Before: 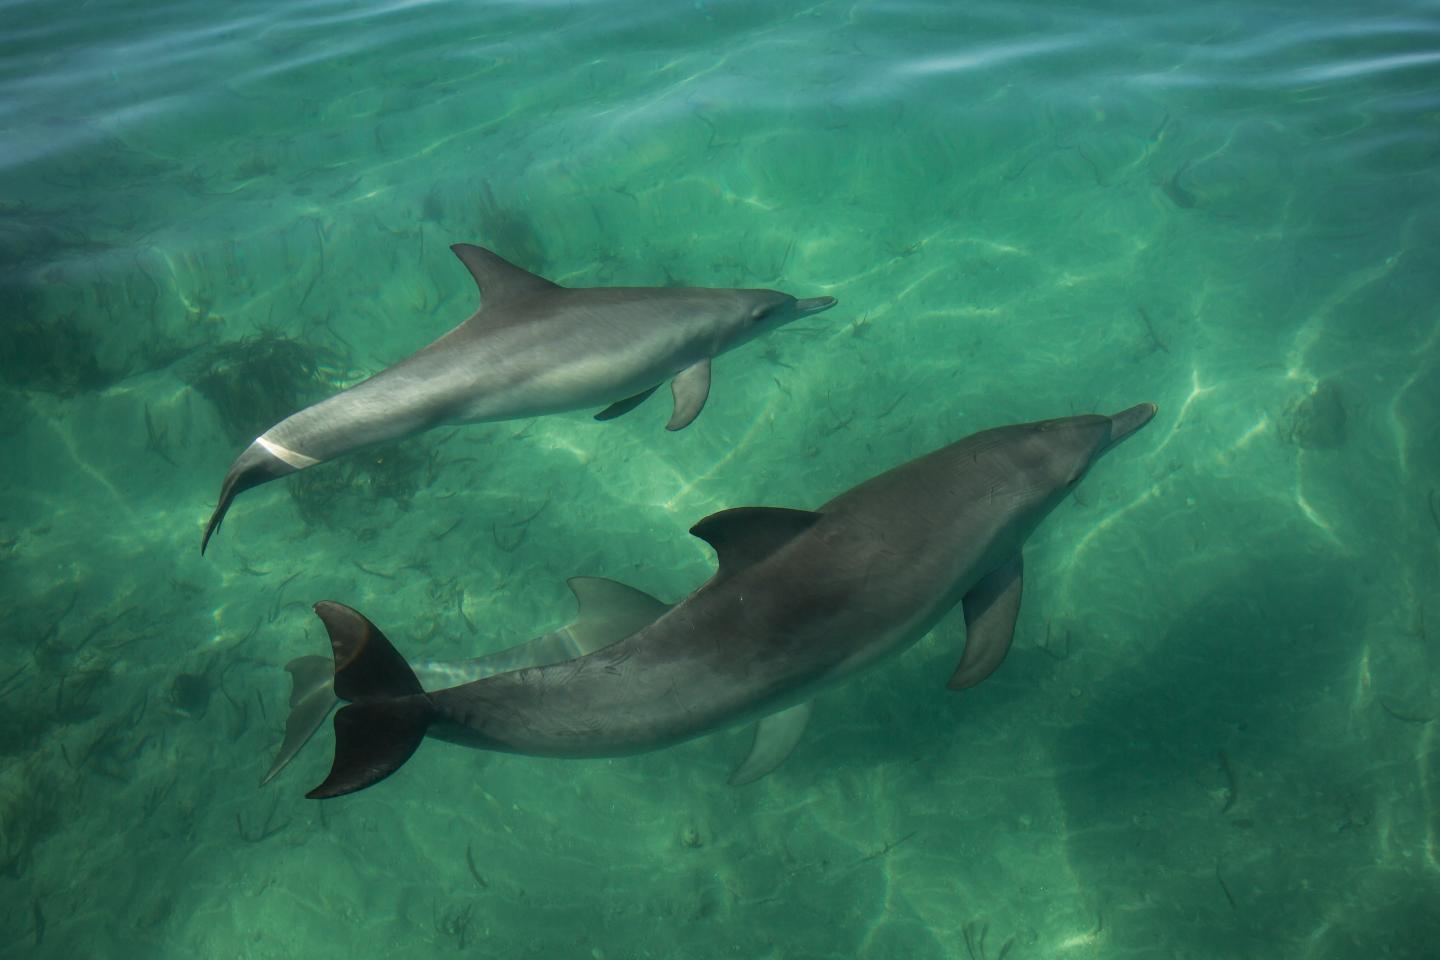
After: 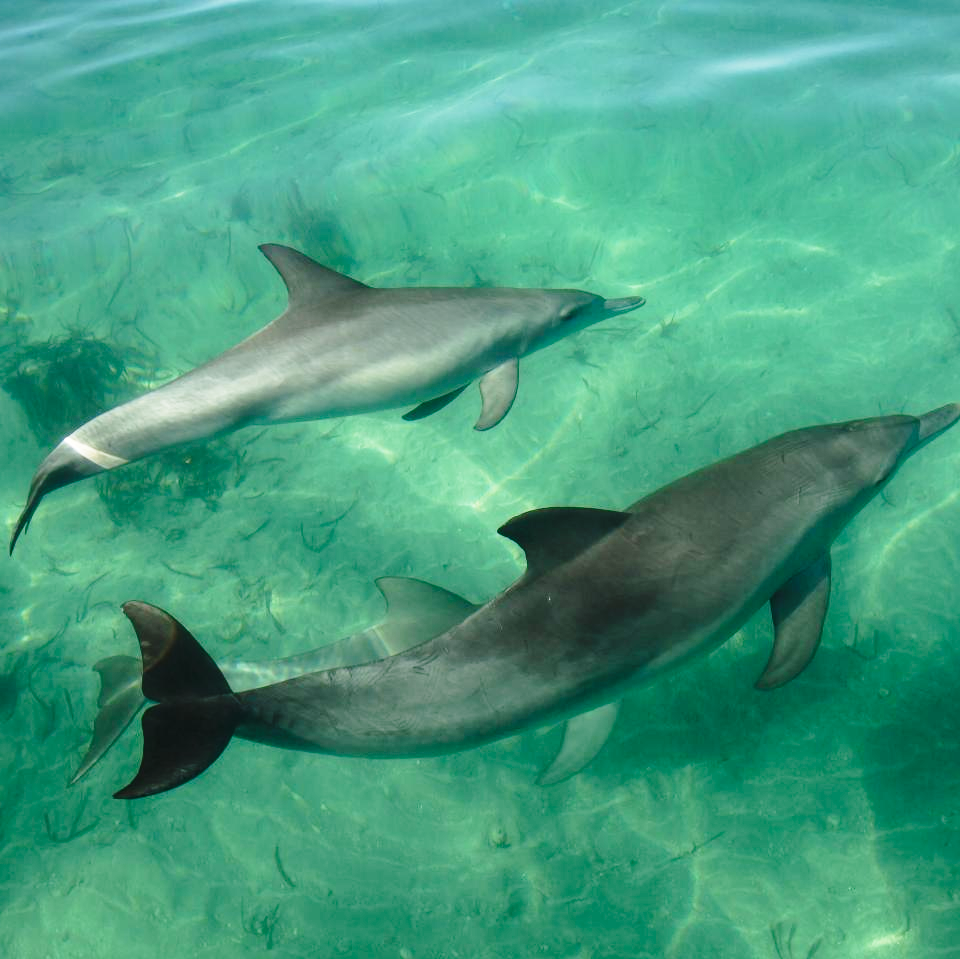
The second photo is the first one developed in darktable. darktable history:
exposure: compensate exposure bias true, compensate highlight preservation false
base curve: curves: ch0 [(0, 0) (0.028, 0.03) (0.121, 0.232) (0.46, 0.748) (0.859, 0.968) (1, 1)], preserve colors none
tone equalizer: on, module defaults
crop and rotate: left 13.354%, right 19.978%
